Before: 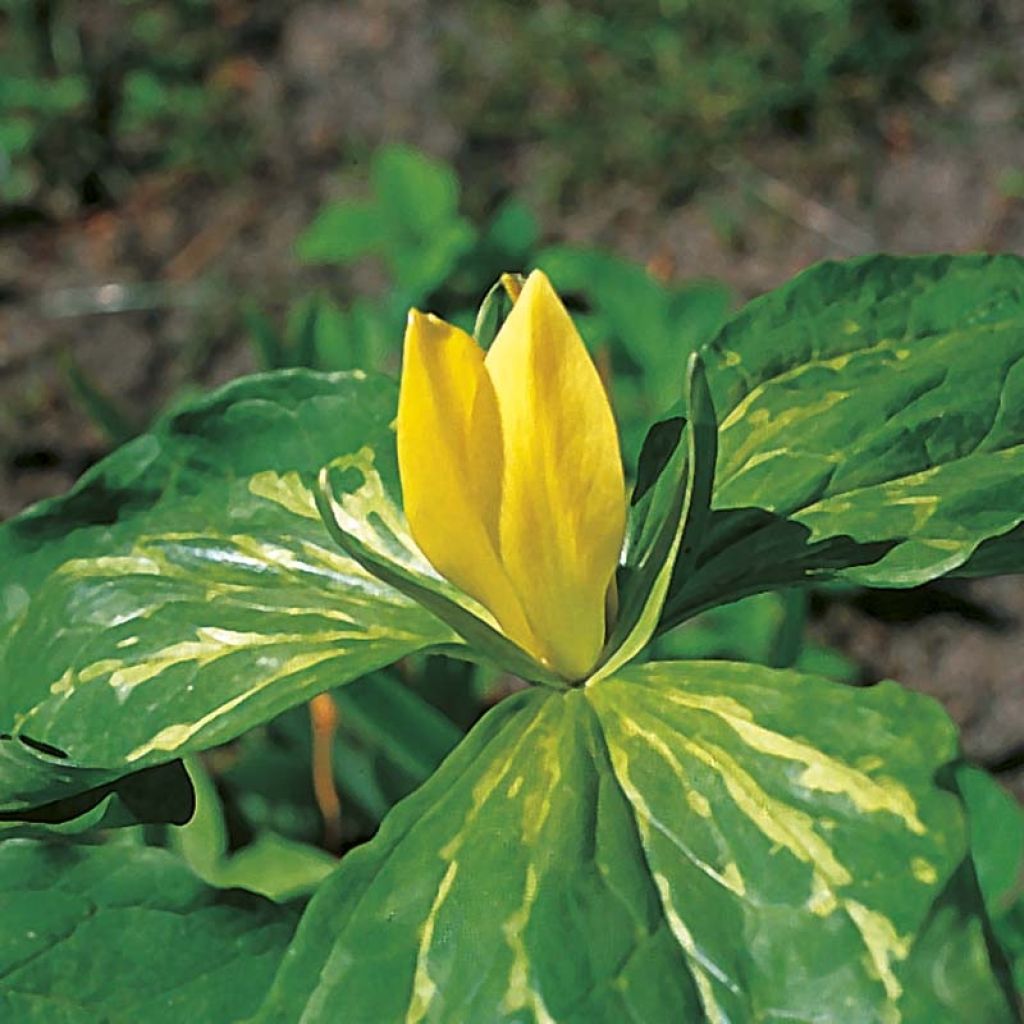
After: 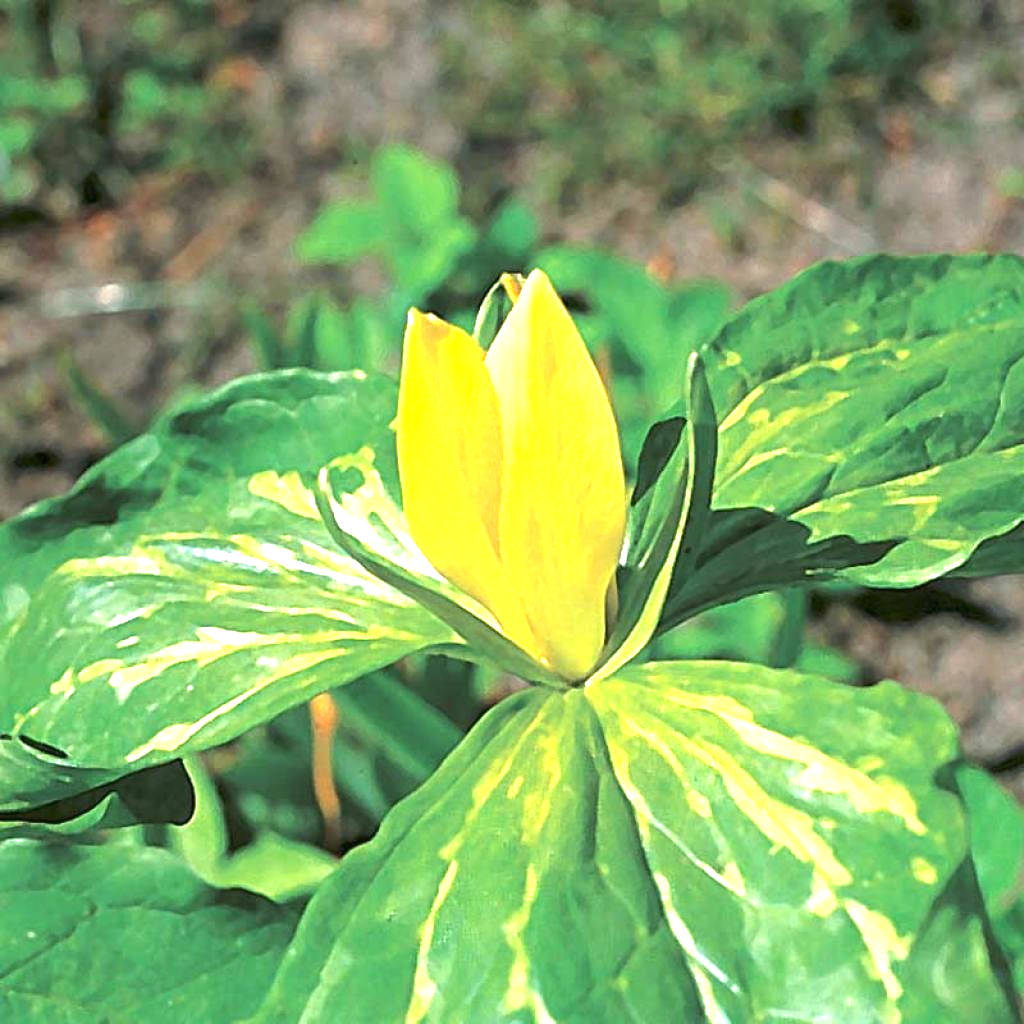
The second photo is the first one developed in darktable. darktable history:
exposure: black level correction 0, exposure 1.401 EV, compensate highlight preservation false
